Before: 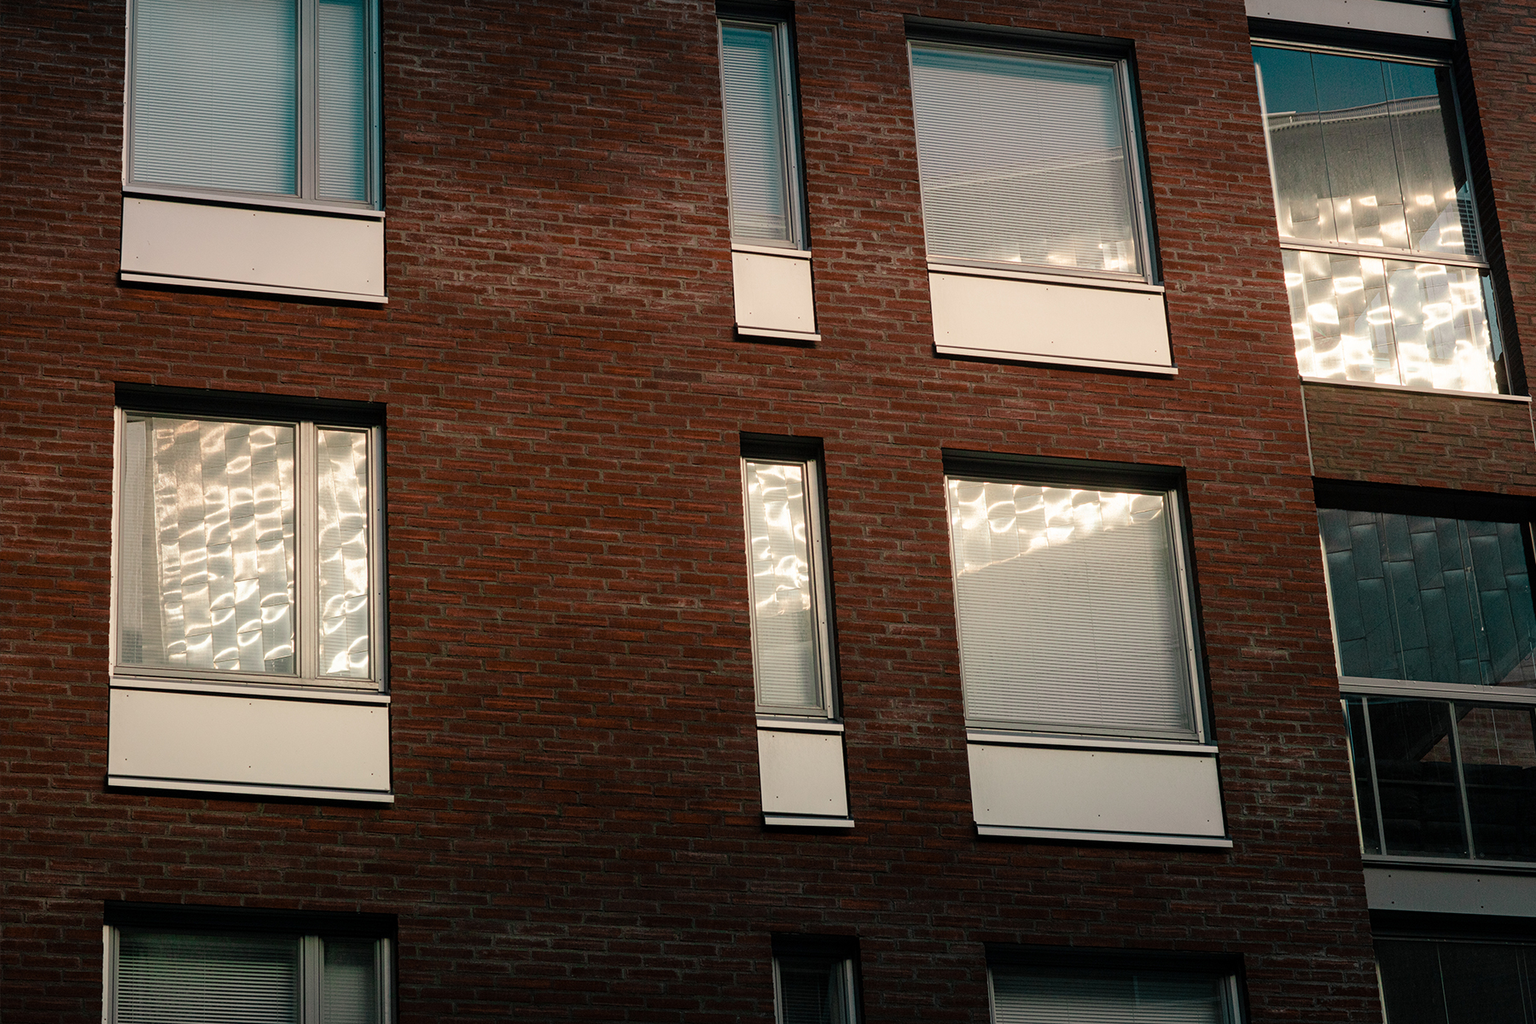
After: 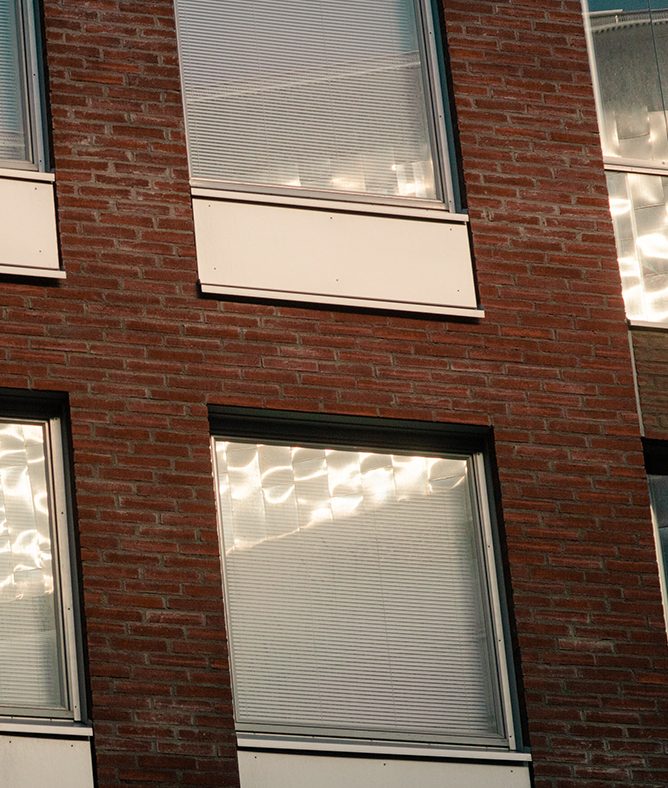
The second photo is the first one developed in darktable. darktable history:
crop and rotate: left 49.796%, top 10.094%, right 13.078%, bottom 24.215%
